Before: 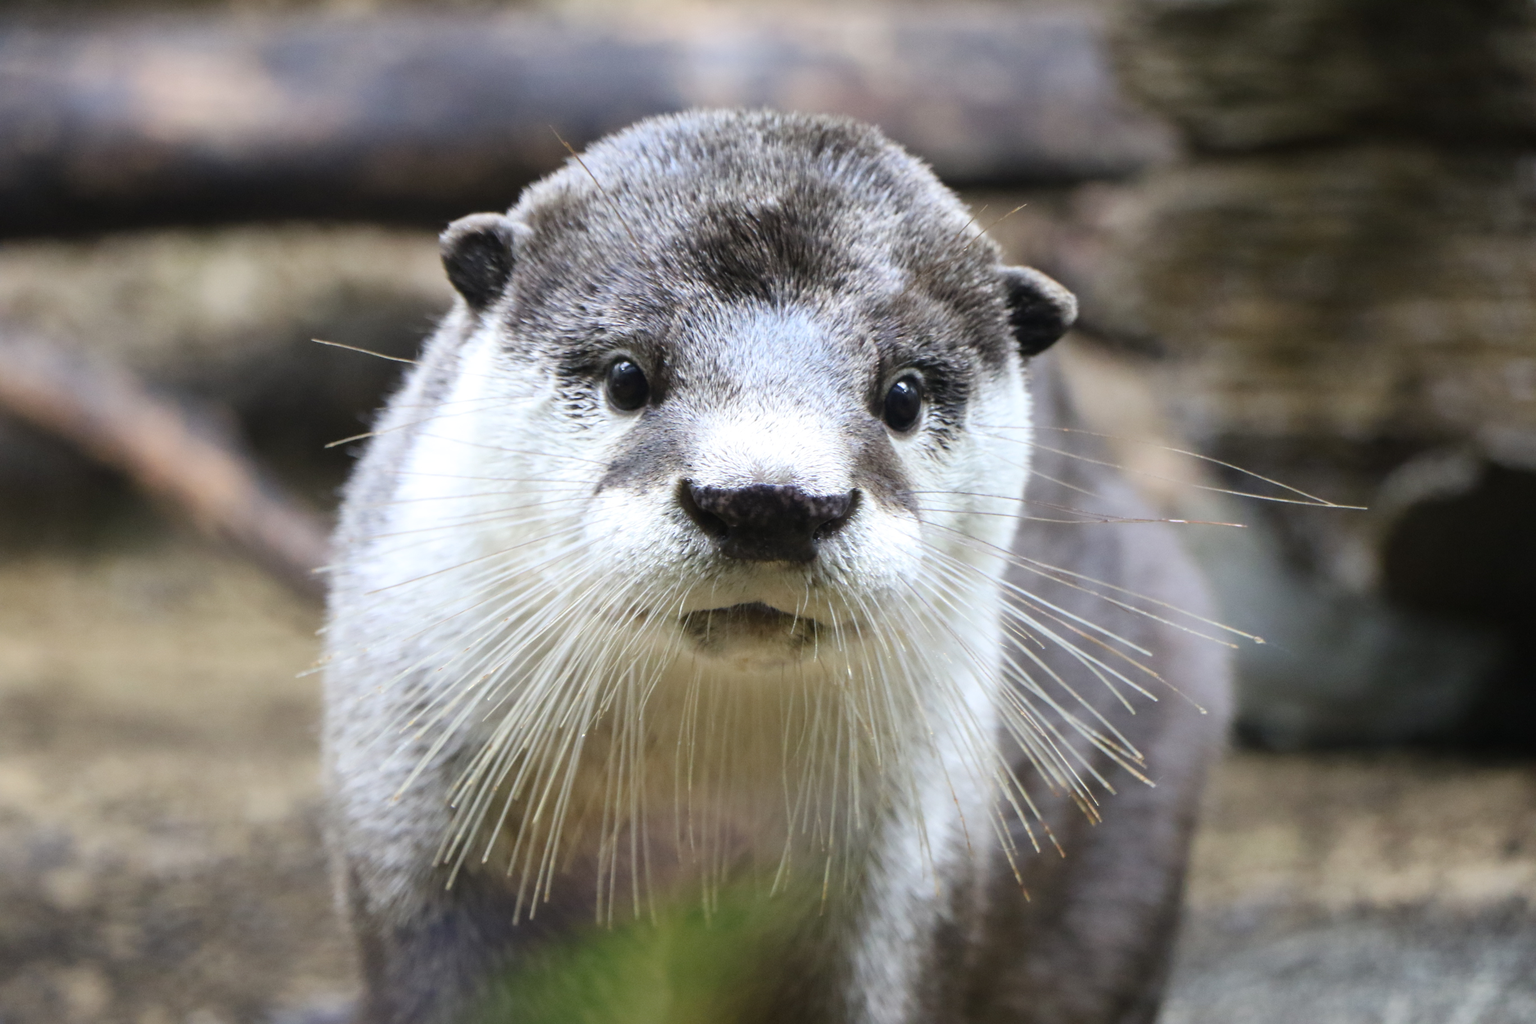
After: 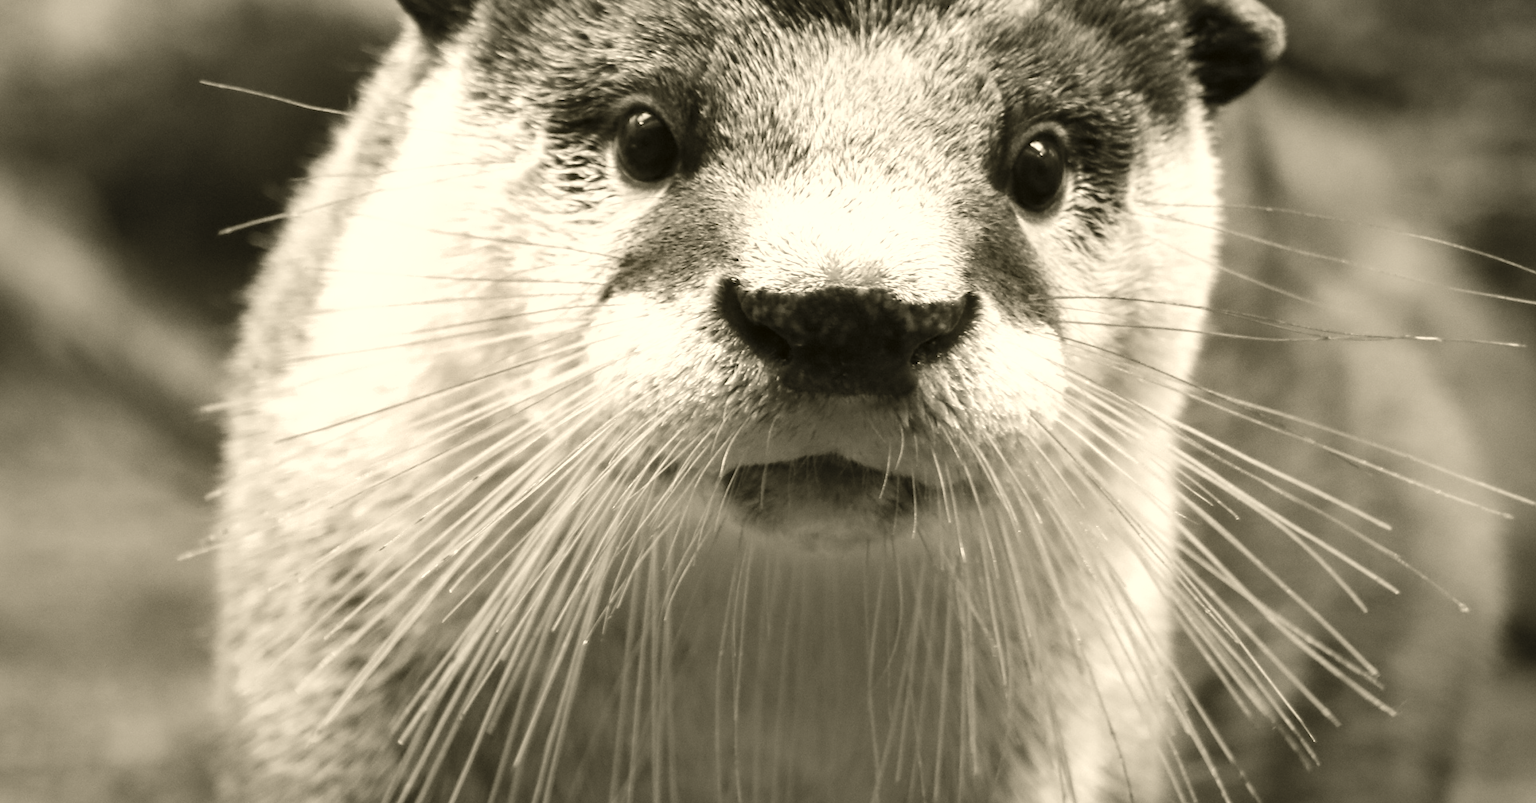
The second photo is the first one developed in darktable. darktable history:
crop: left 11.123%, top 27.61%, right 18.3%, bottom 17.034%
tone equalizer: -8 EV -0.001 EV, -7 EV 0.001 EV, -6 EV -0.002 EV, -5 EV -0.003 EV, -4 EV -0.062 EV, -3 EV -0.222 EV, -2 EV -0.267 EV, -1 EV 0.105 EV, +0 EV 0.303 EV
shadows and highlights: soften with gaussian
color calibration: output gray [0.31, 0.36, 0.33, 0], gray › normalize channels true, illuminant same as pipeline (D50), adaptation XYZ, x 0.346, y 0.359, gamut compression 0
color balance rgb: shadows lift › hue 87.51°, highlights gain › chroma 1.35%, highlights gain › hue 55.1°, global offset › chroma 0.13%, global offset › hue 253.66°, perceptual saturation grading › global saturation 16.38%
color correction: highlights a* -1.43, highlights b* 10.12, shadows a* 0.395, shadows b* 19.35
